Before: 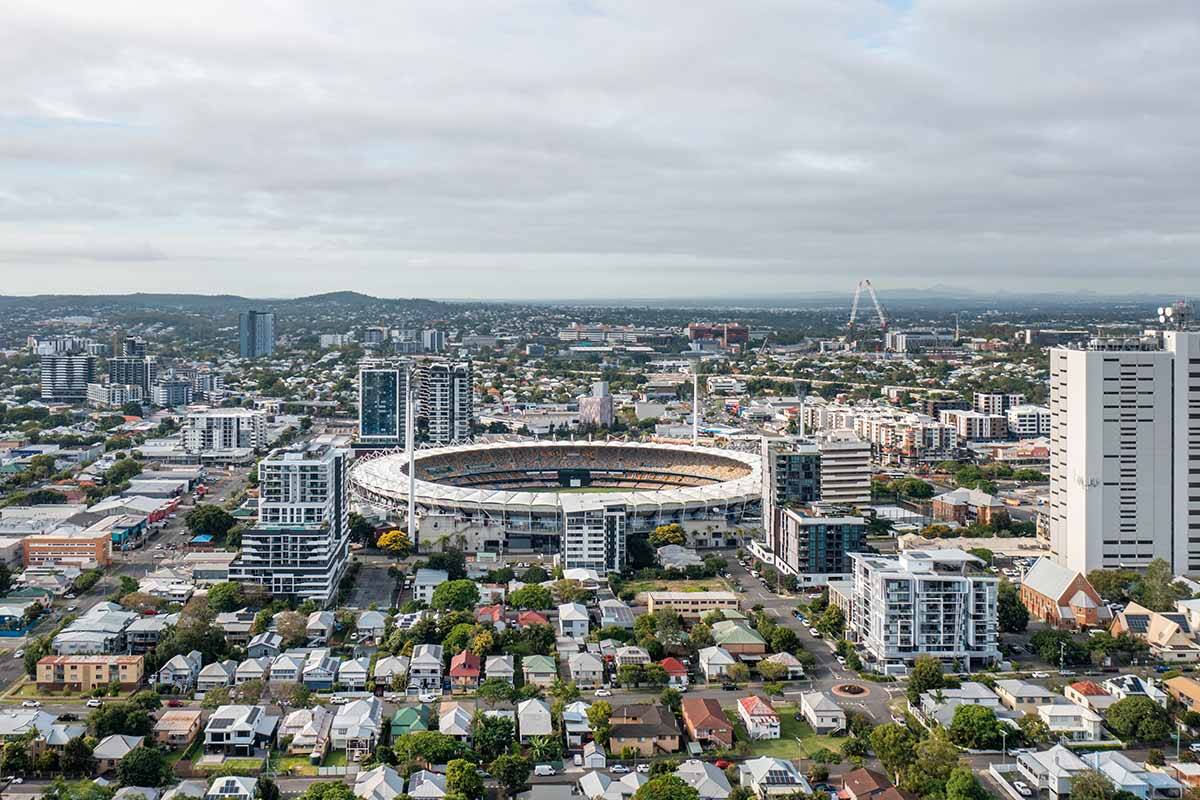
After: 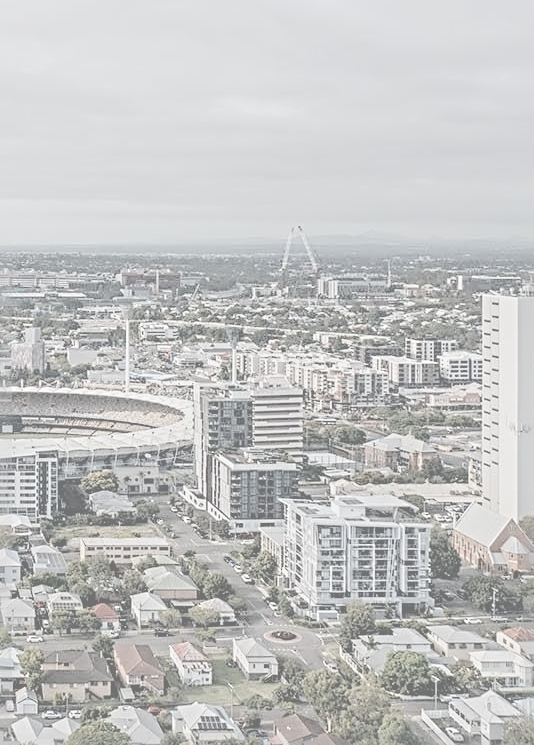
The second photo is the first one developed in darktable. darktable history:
contrast equalizer: octaves 7, y [[0.5 ×4, 0.524, 0.59], [0.5 ×6], [0.5 ×6], [0, 0, 0, 0.01, 0.045, 0.012], [0, 0, 0, 0.044, 0.195, 0.131]]
crop: left 47.384%, top 6.761%, right 8.063%
contrast brightness saturation: contrast -0.302, brightness 0.758, saturation -0.789
sharpen: radius 4.911
tone equalizer: edges refinement/feathering 500, mask exposure compensation -1.57 EV, preserve details no
